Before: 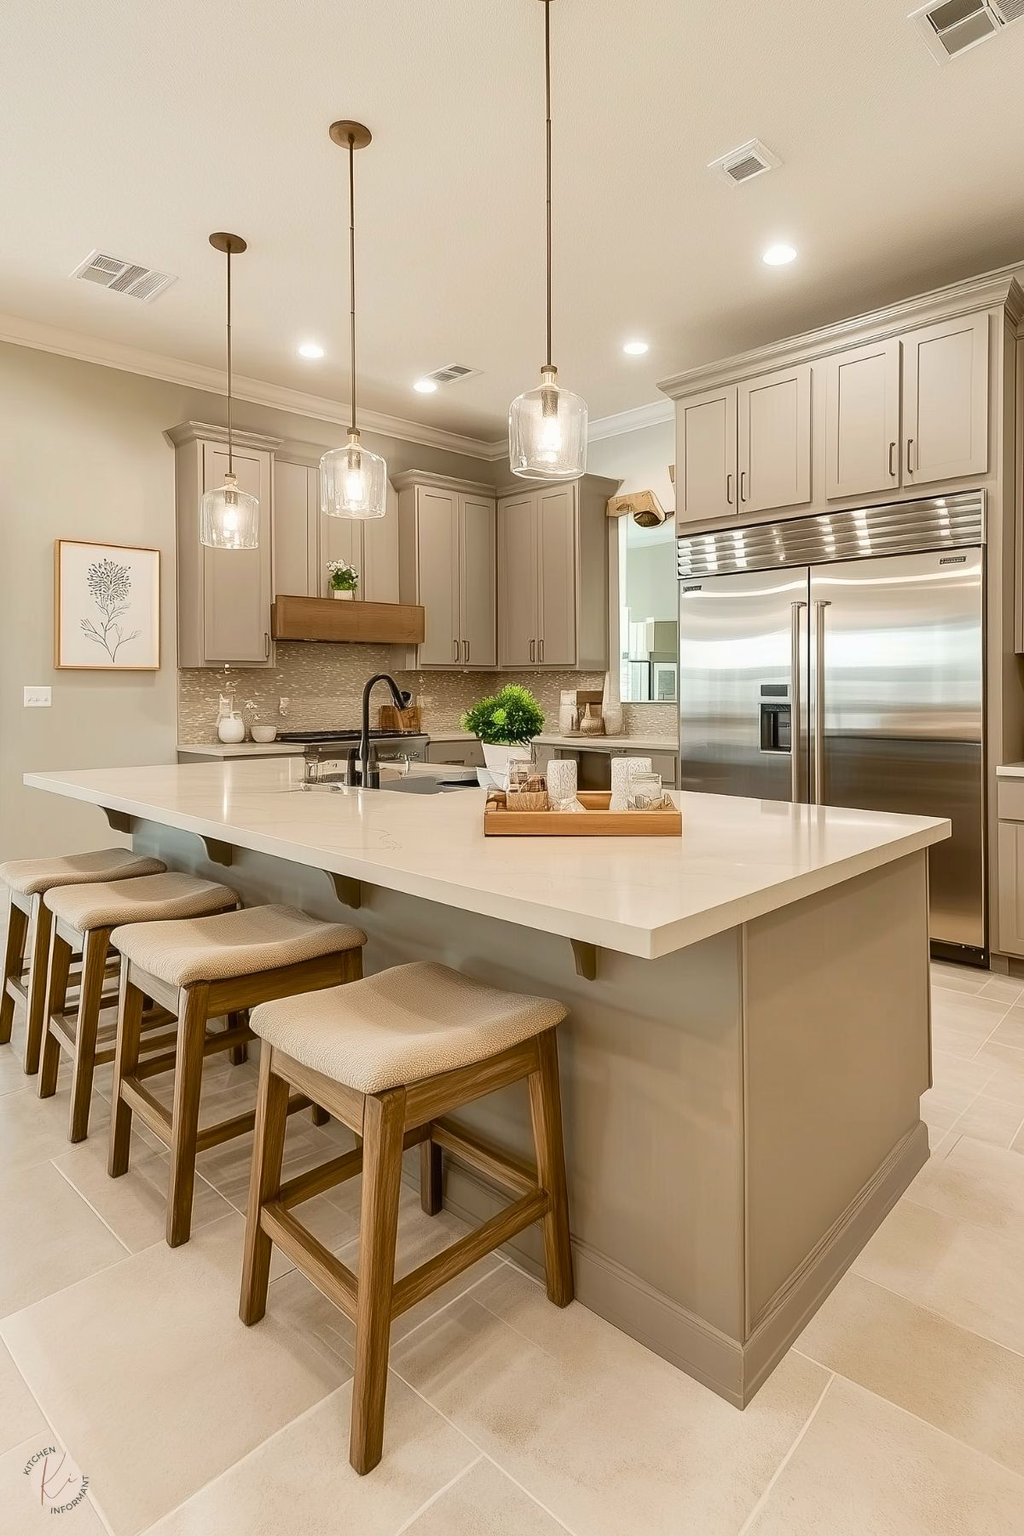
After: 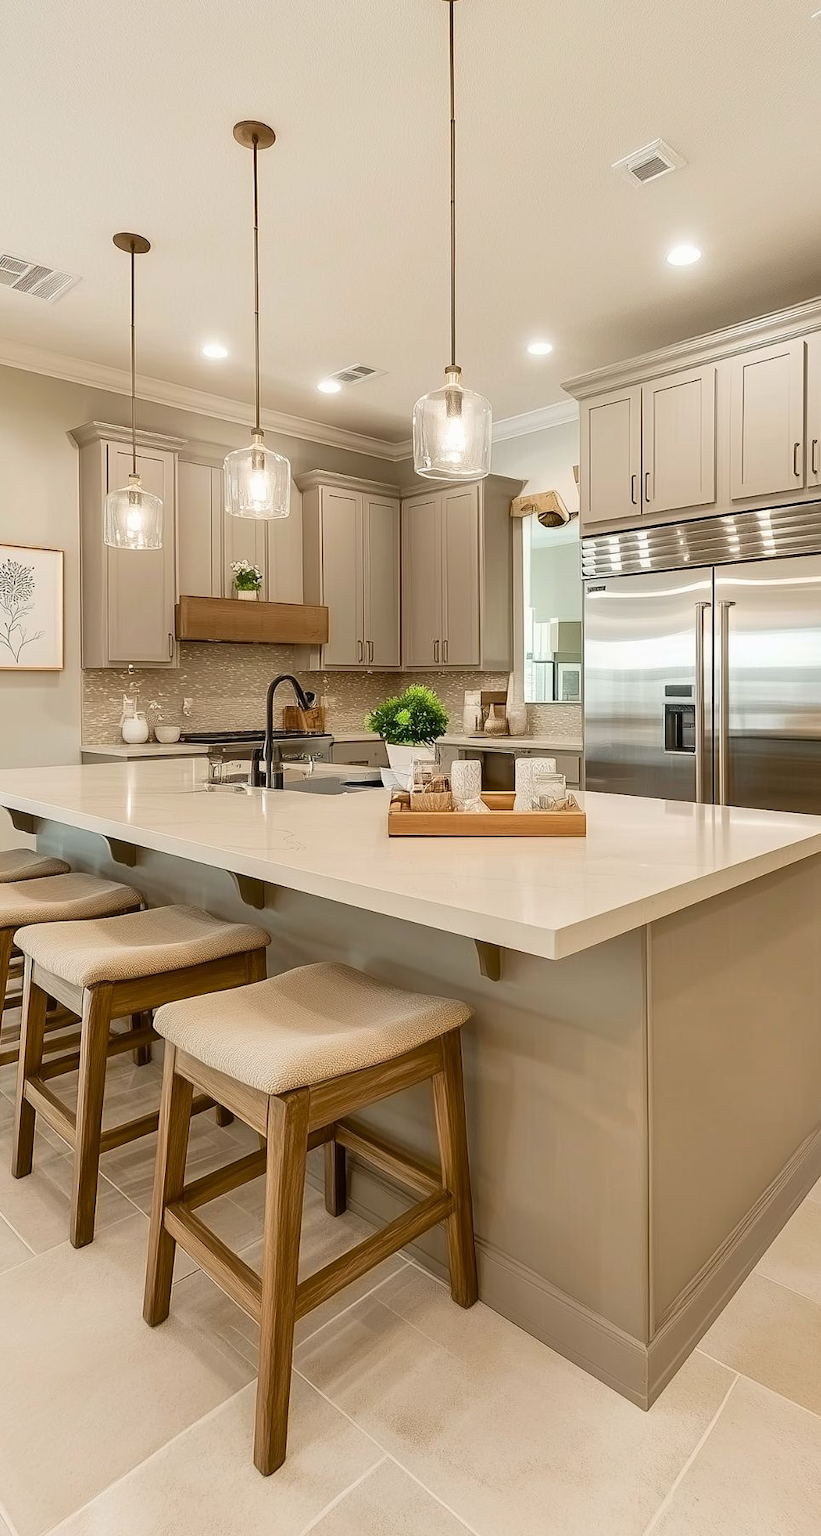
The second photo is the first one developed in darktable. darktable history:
crop and rotate: left 9.53%, right 10.284%
